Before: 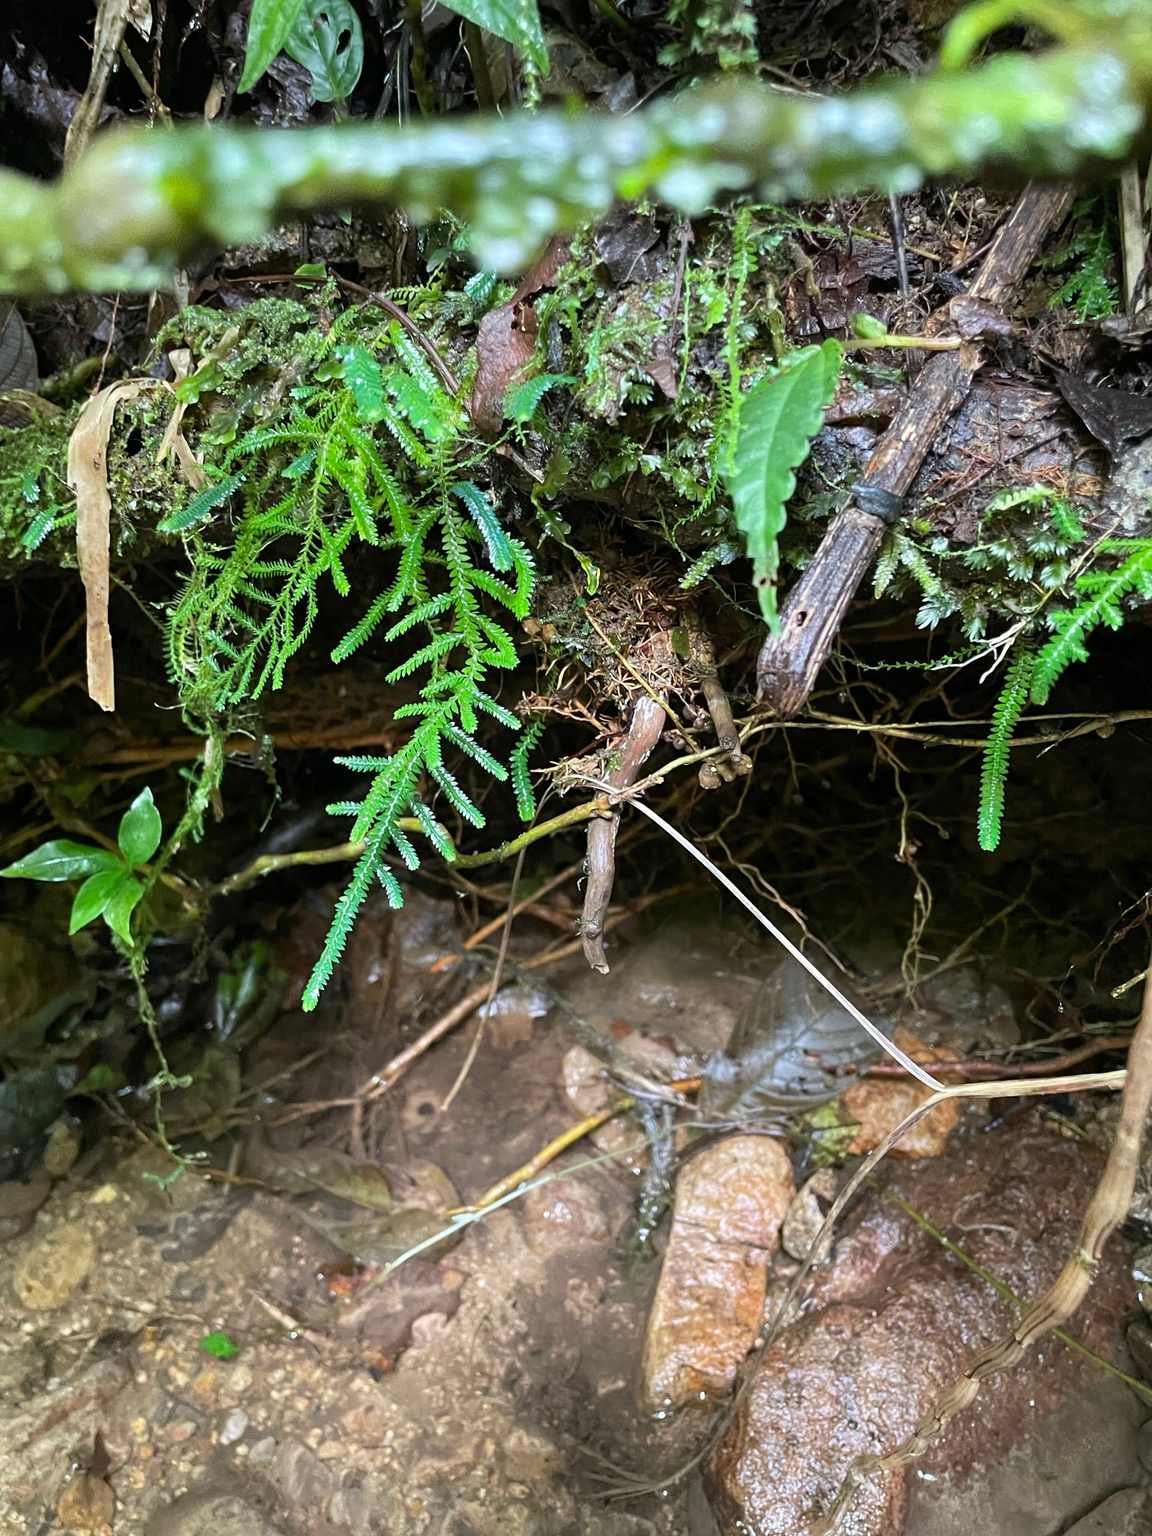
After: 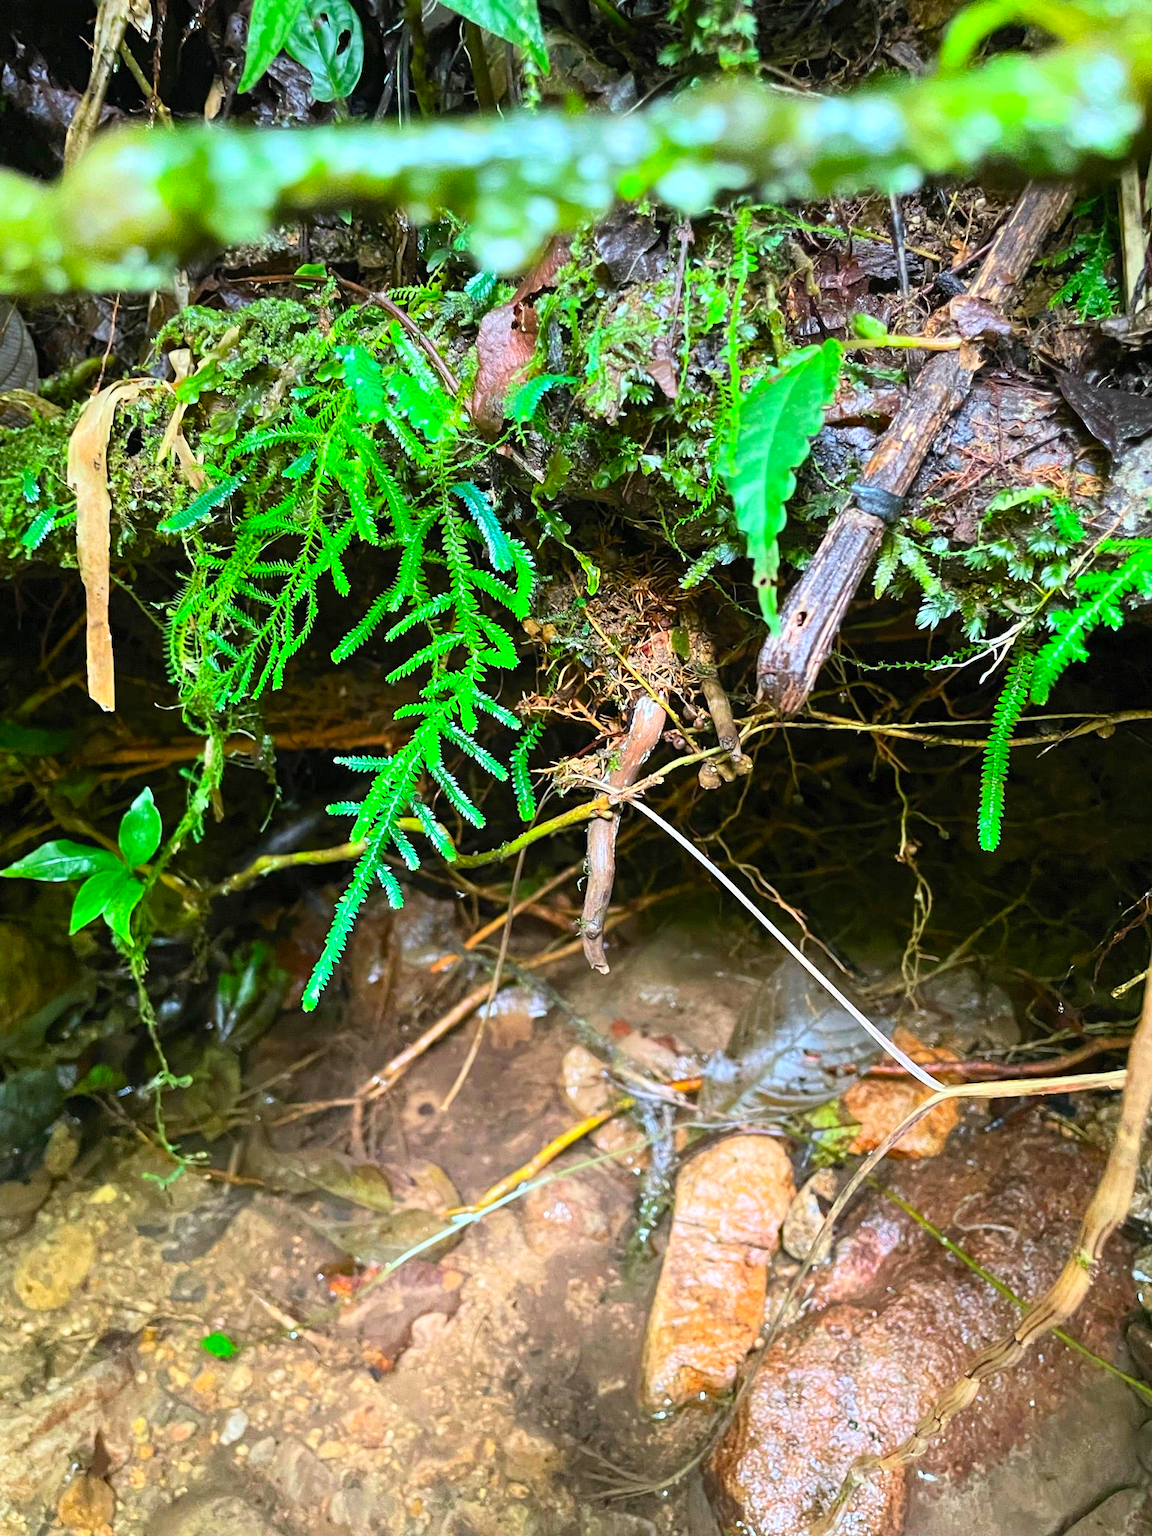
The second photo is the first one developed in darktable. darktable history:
contrast brightness saturation: contrast 0.201, brightness 0.194, saturation 0.798
